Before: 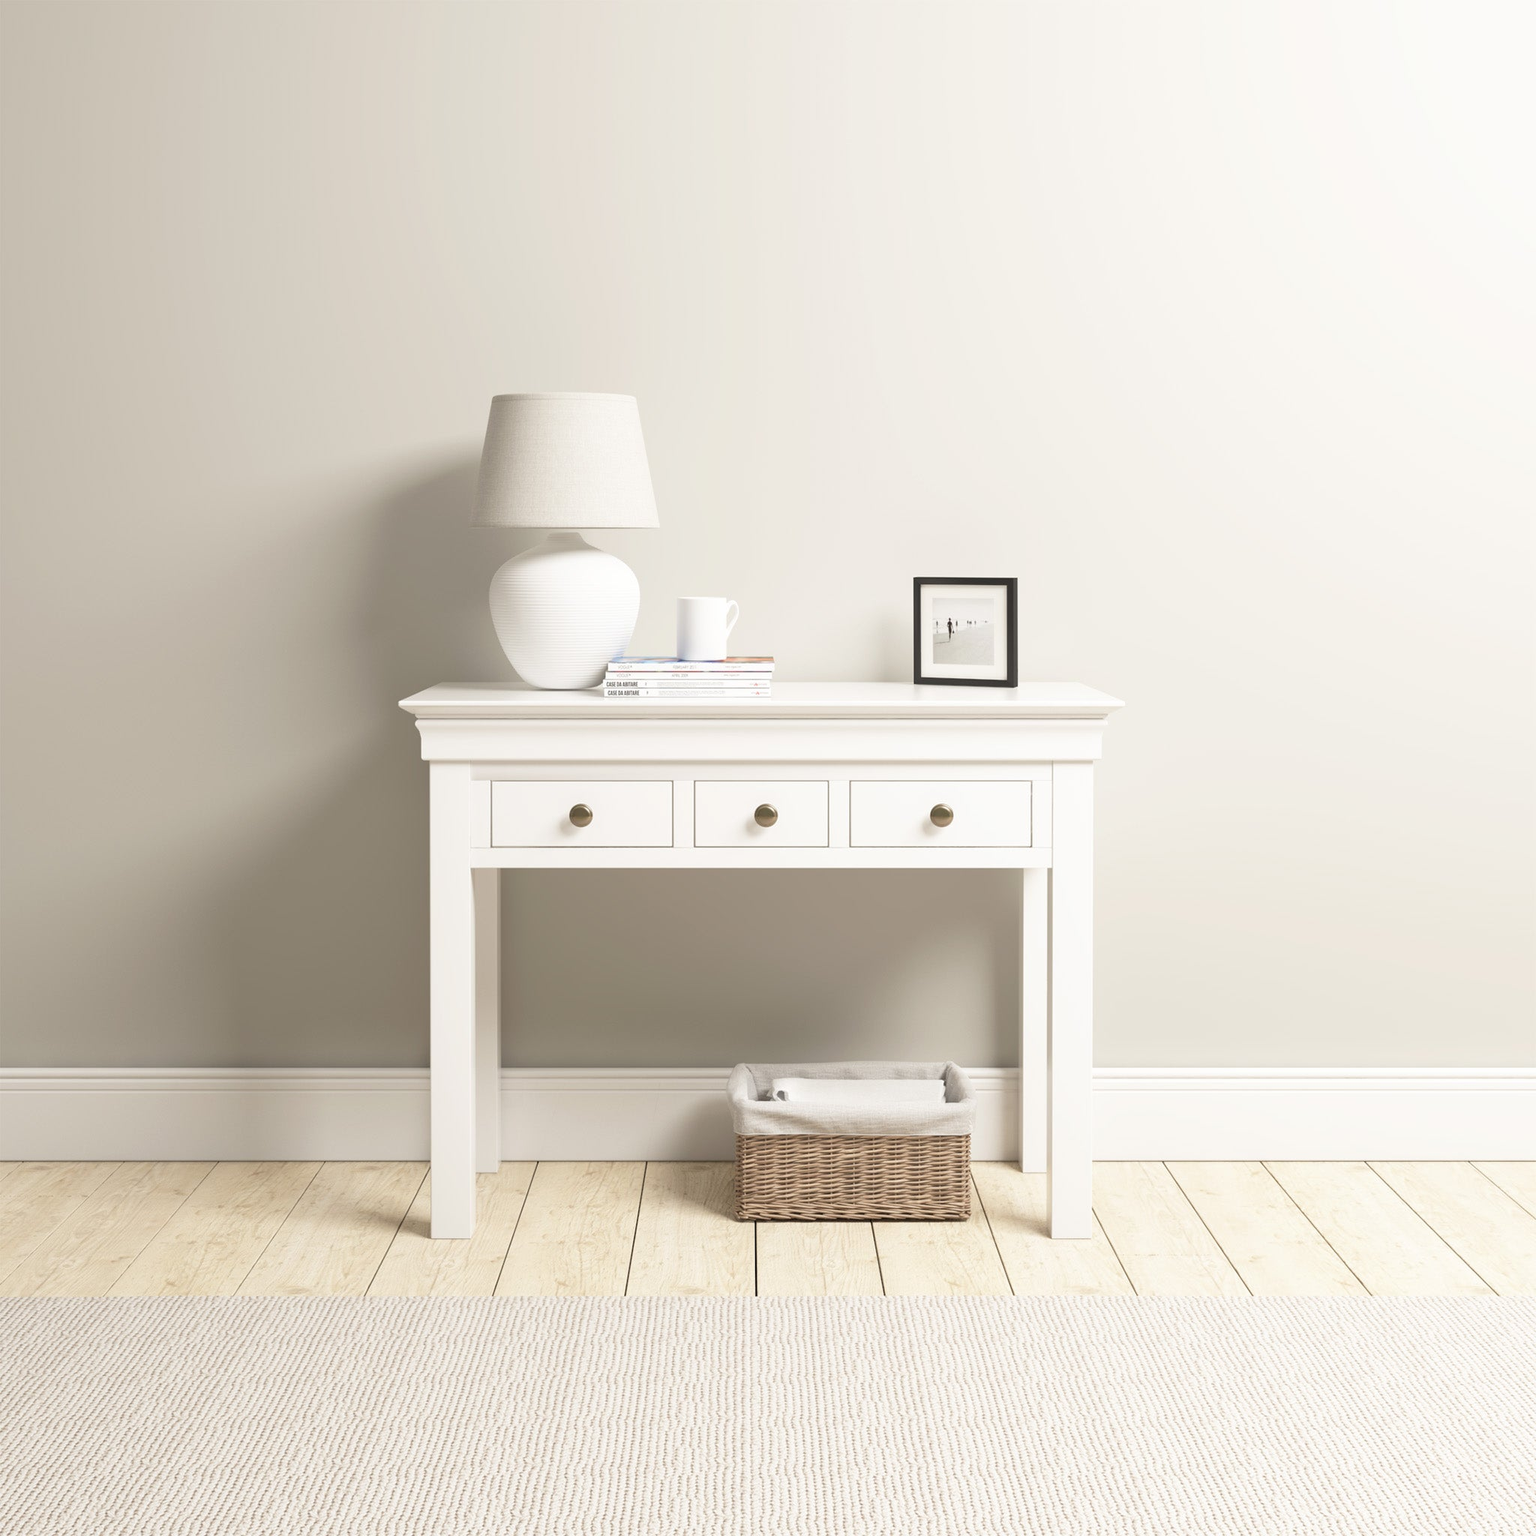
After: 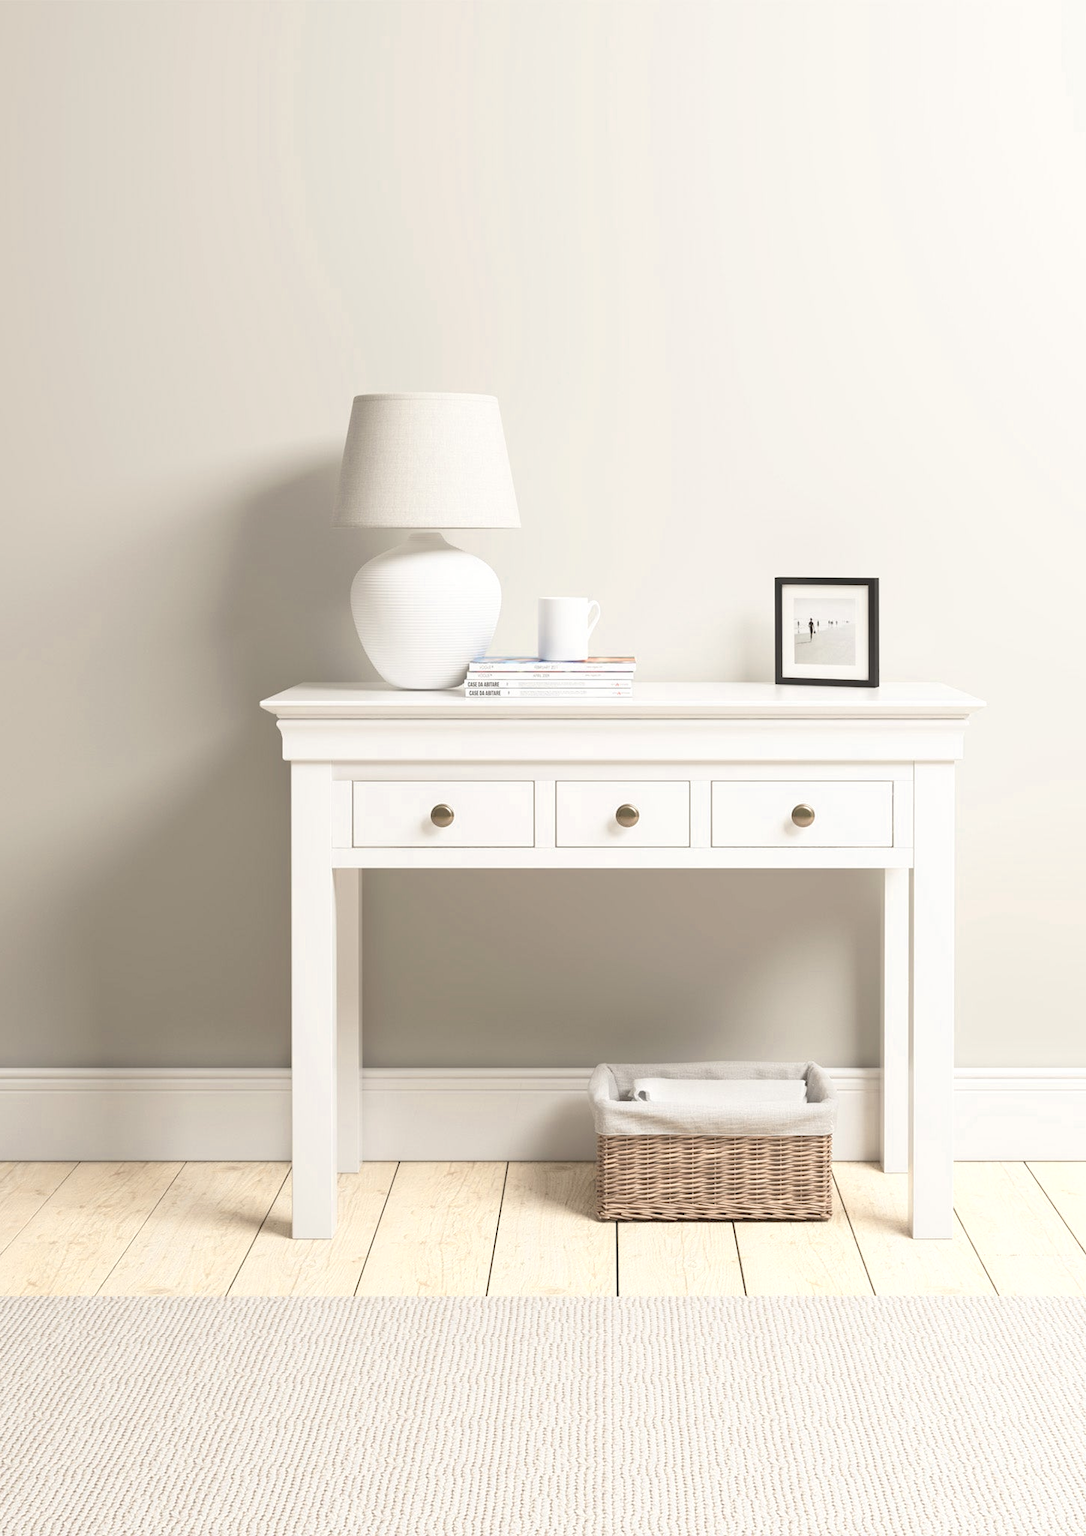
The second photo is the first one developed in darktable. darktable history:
color zones: curves: ch0 [(0.018, 0.548) (0.224, 0.64) (0.425, 0.447) (0.675, 0.575) (0.732, 0.579)]; ch1 [(0.066, 0.487) (0.25, 0.5) (0.404, 0.43) (0.75, 0.421) (0.956, 0.421)]; ch2 [(0.044, 0.561) (0.215, 0.465) (0.399, 0.544) (0.465, 0.548) (0.614, 0.447) (0.724, 0.43) (0.882, 0.623) (0.956, 0.632)]
crop and rotate: left 9.061%, right 20.142%
